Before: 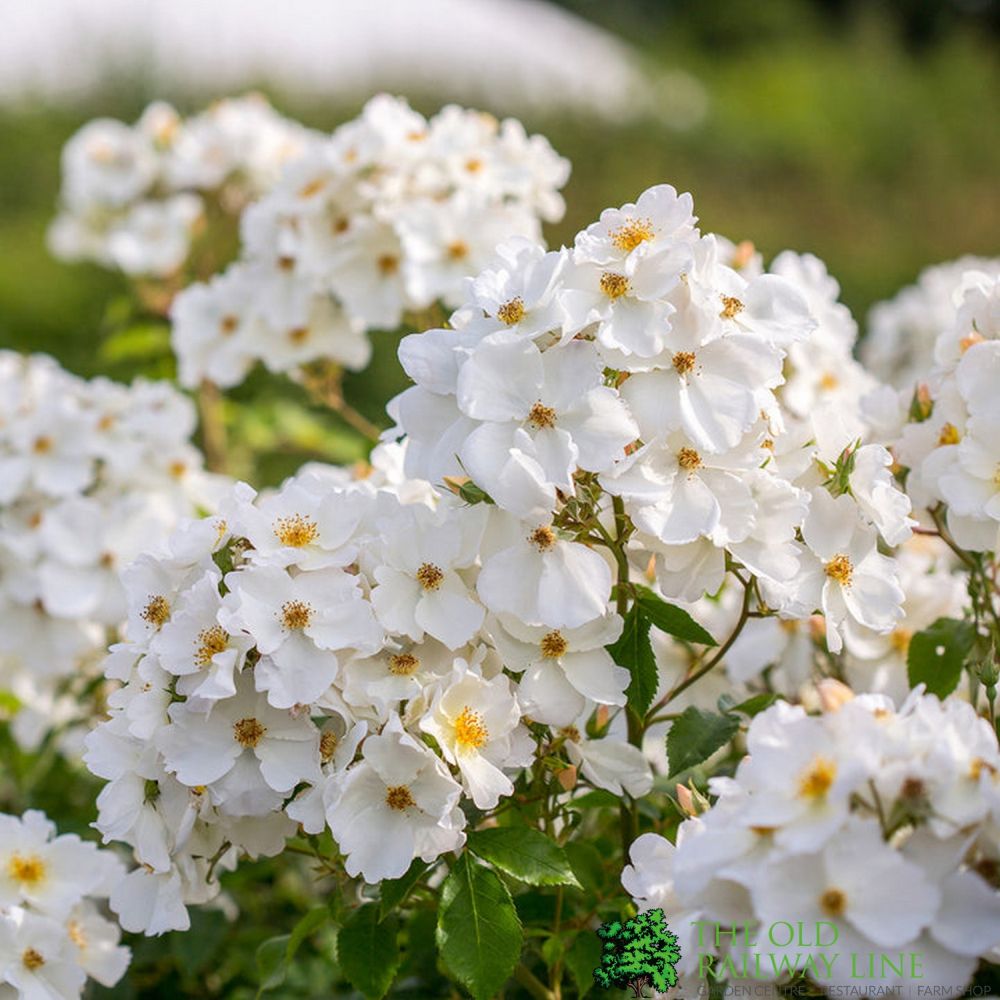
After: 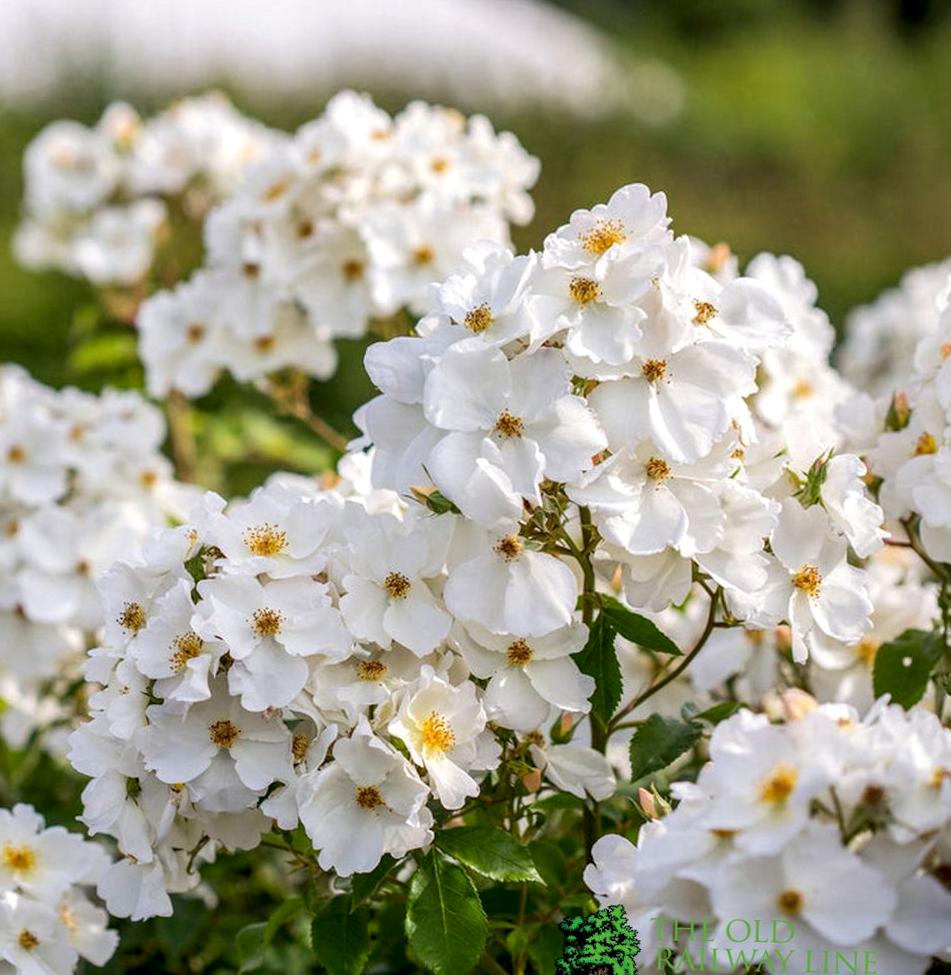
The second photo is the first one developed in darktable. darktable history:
local contrast: highlights 25%, shadows 75%, midtone range 0.75
rotate and perspective: rotation 0.074°, lens shift (vertical) 0.096, lens shift (horizontal) -0.041, crop left 0.043, crop right 0.952, crop top 0.024, crop bottom 0.979
